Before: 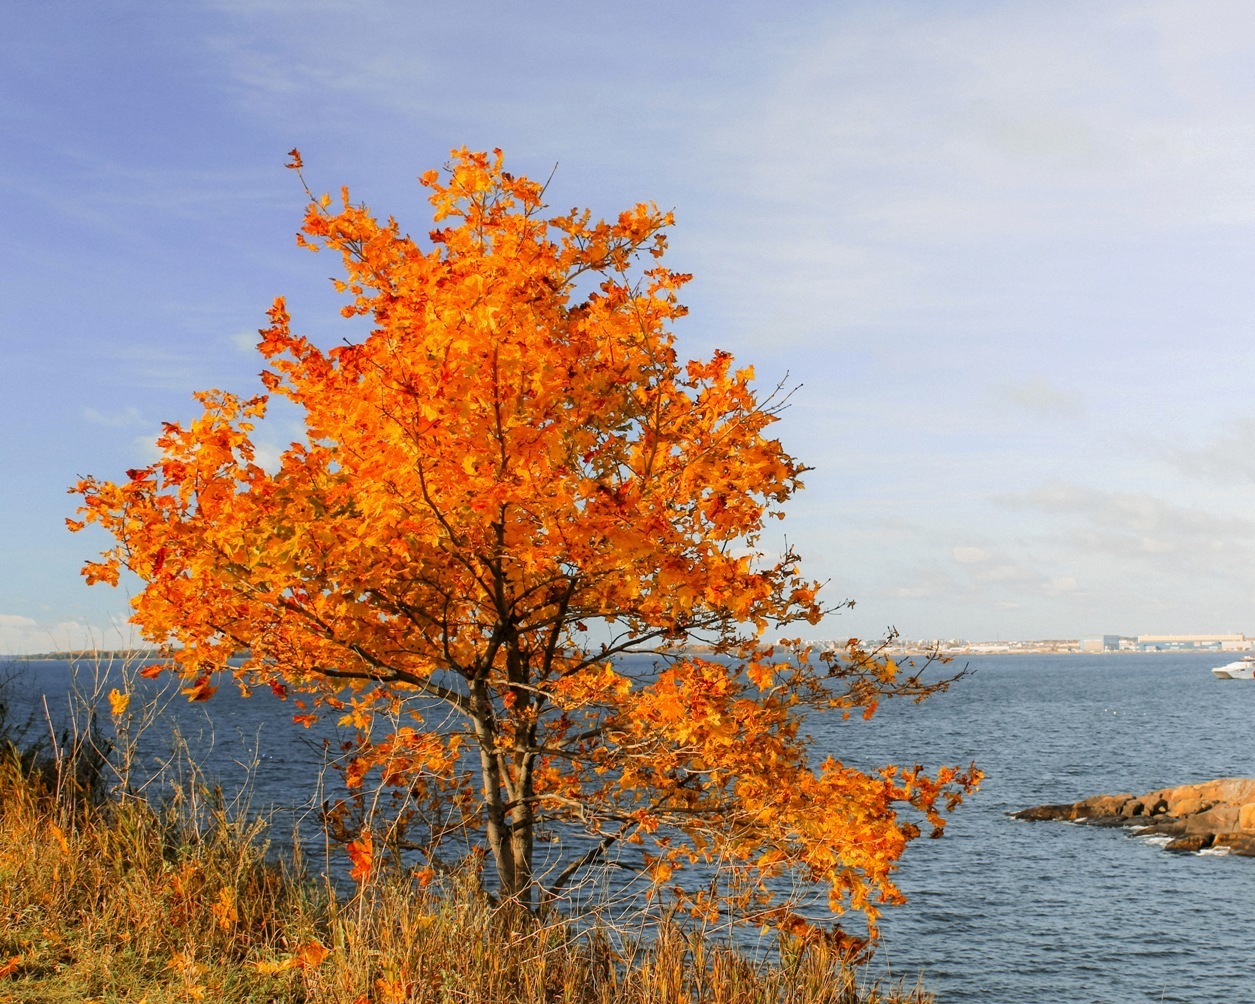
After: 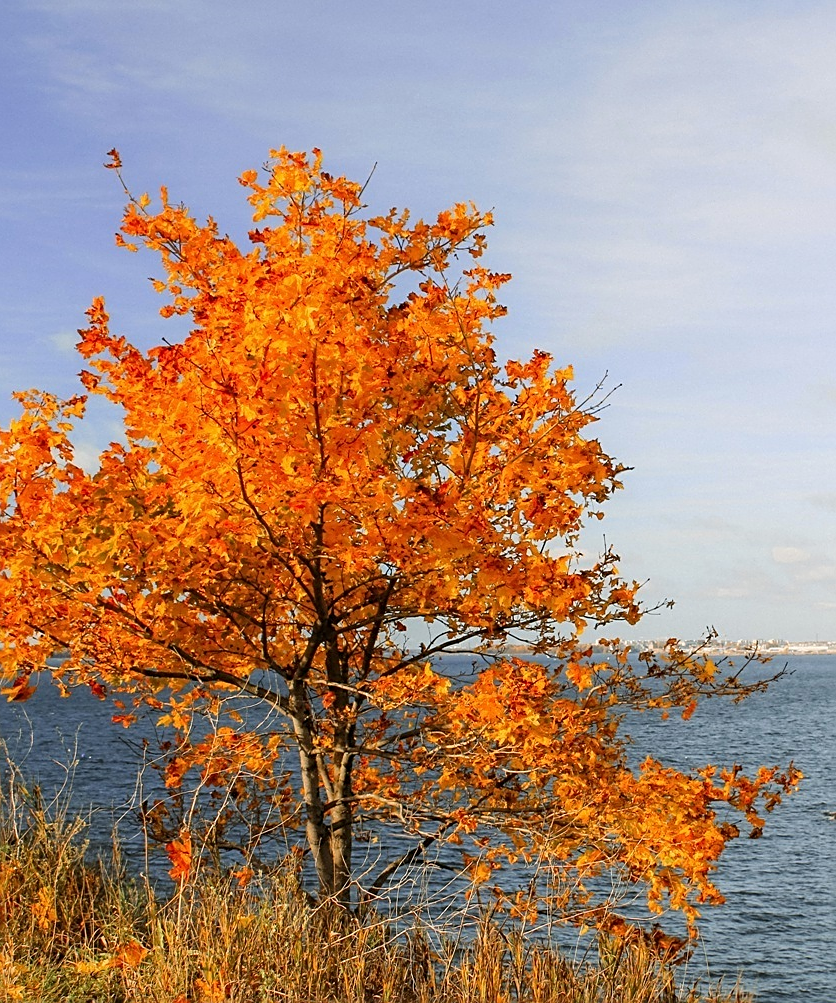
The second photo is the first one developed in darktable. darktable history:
crop and rotate: left 14.436%, right 18.898%
sharpen: amount 0.478
